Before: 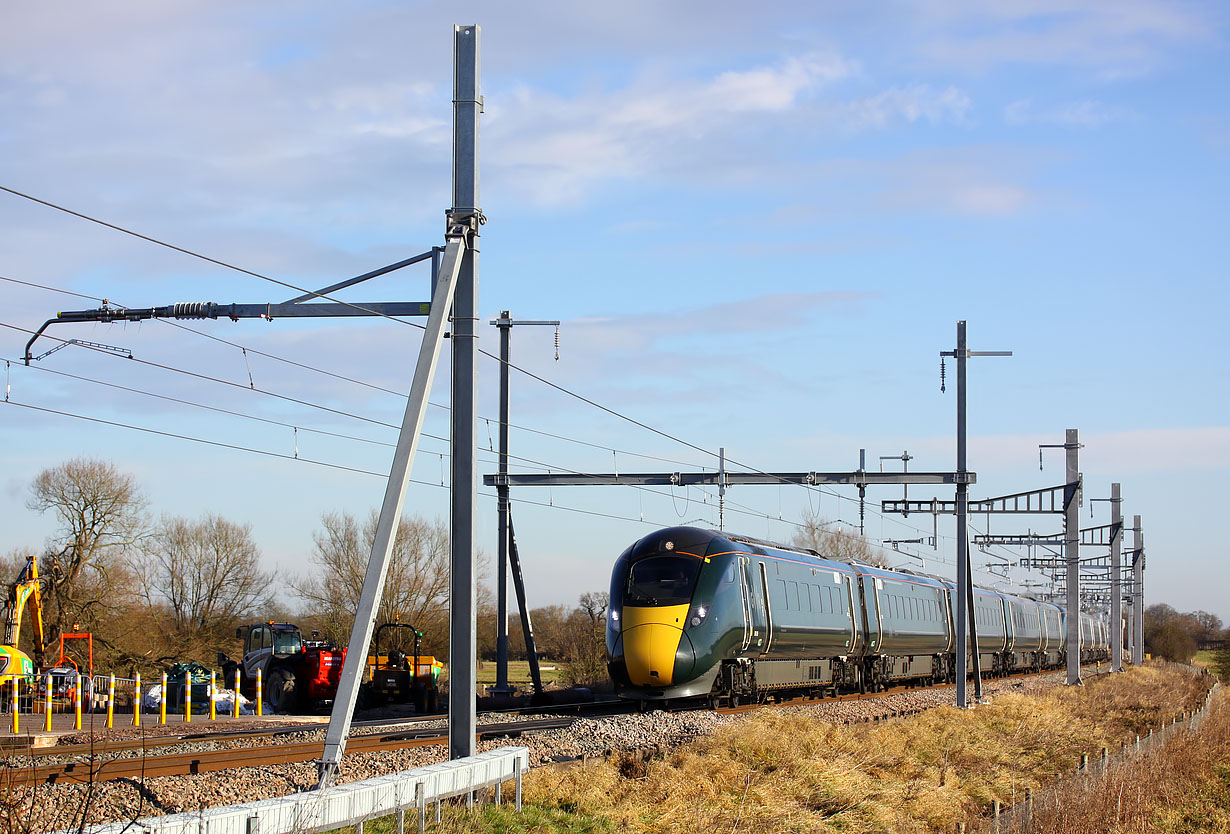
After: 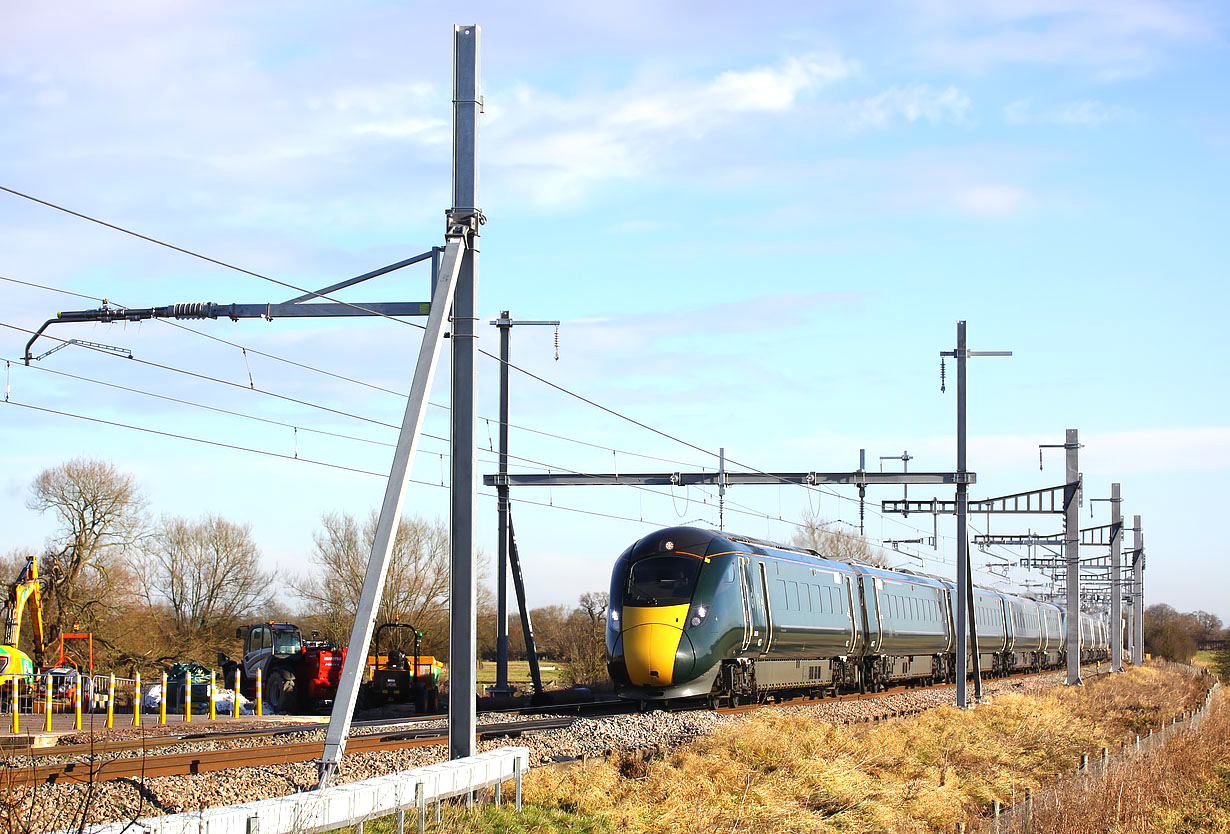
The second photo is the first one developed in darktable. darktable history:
exposure: black level correction -0.002, exposure 0.539 EV, compensate exposure bias true, compensate highlight preservation false
